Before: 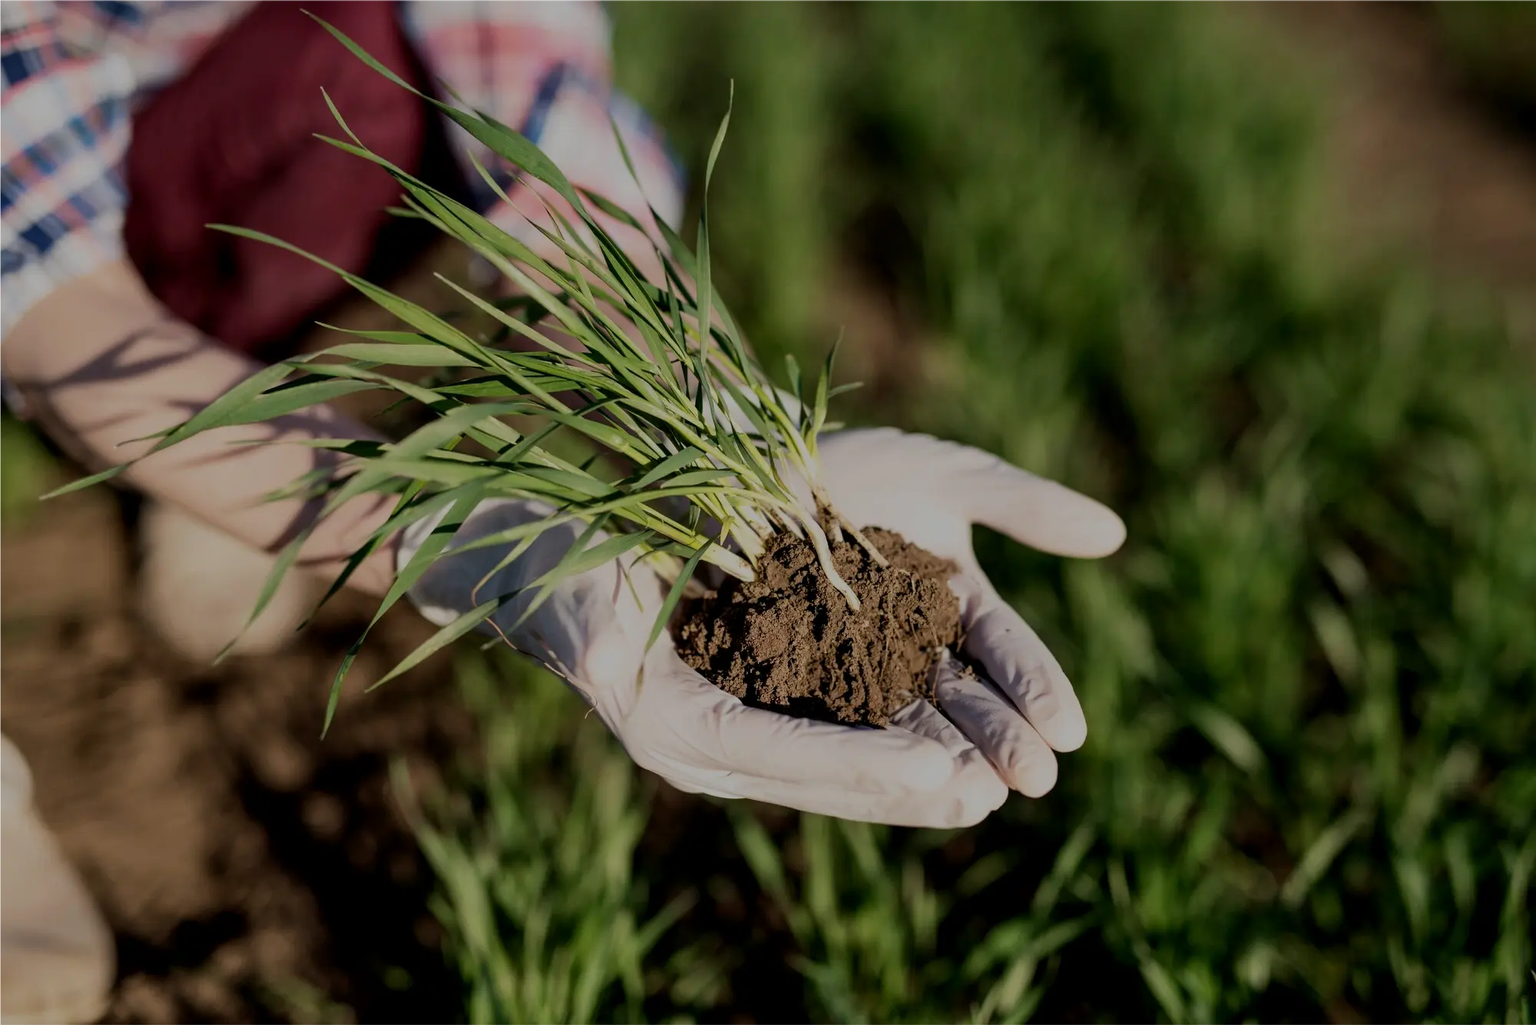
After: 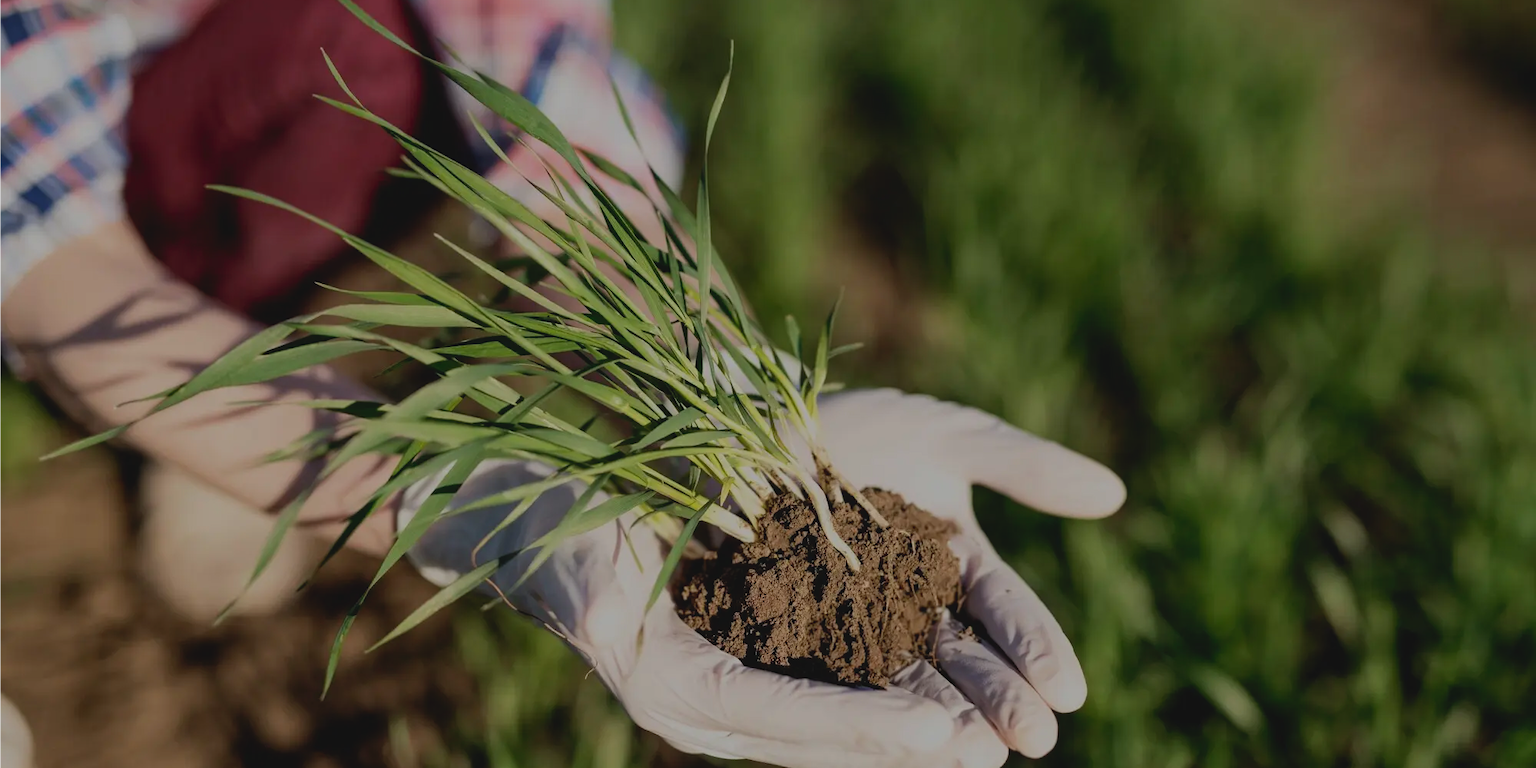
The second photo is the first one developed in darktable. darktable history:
contrast brightness saturation: contrast -0.11
crop: top 3.857%, bottom 21.132%
white balance: emerald 1
